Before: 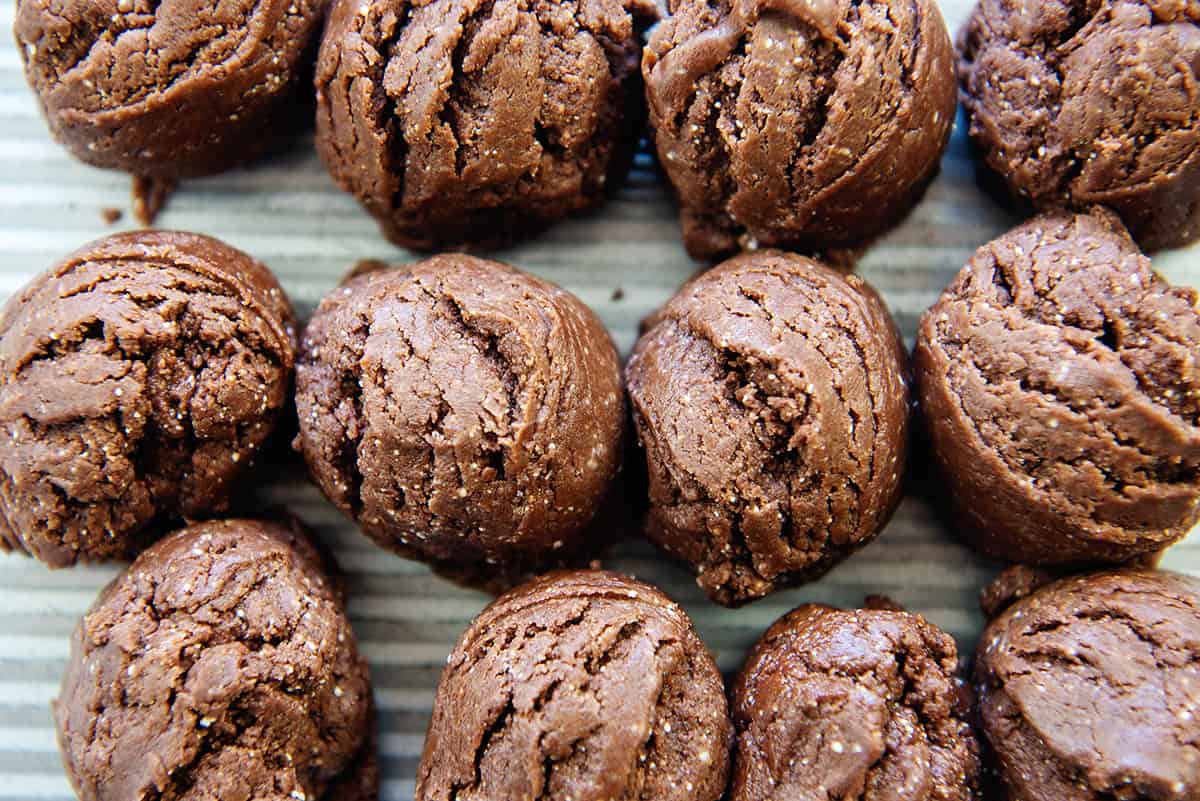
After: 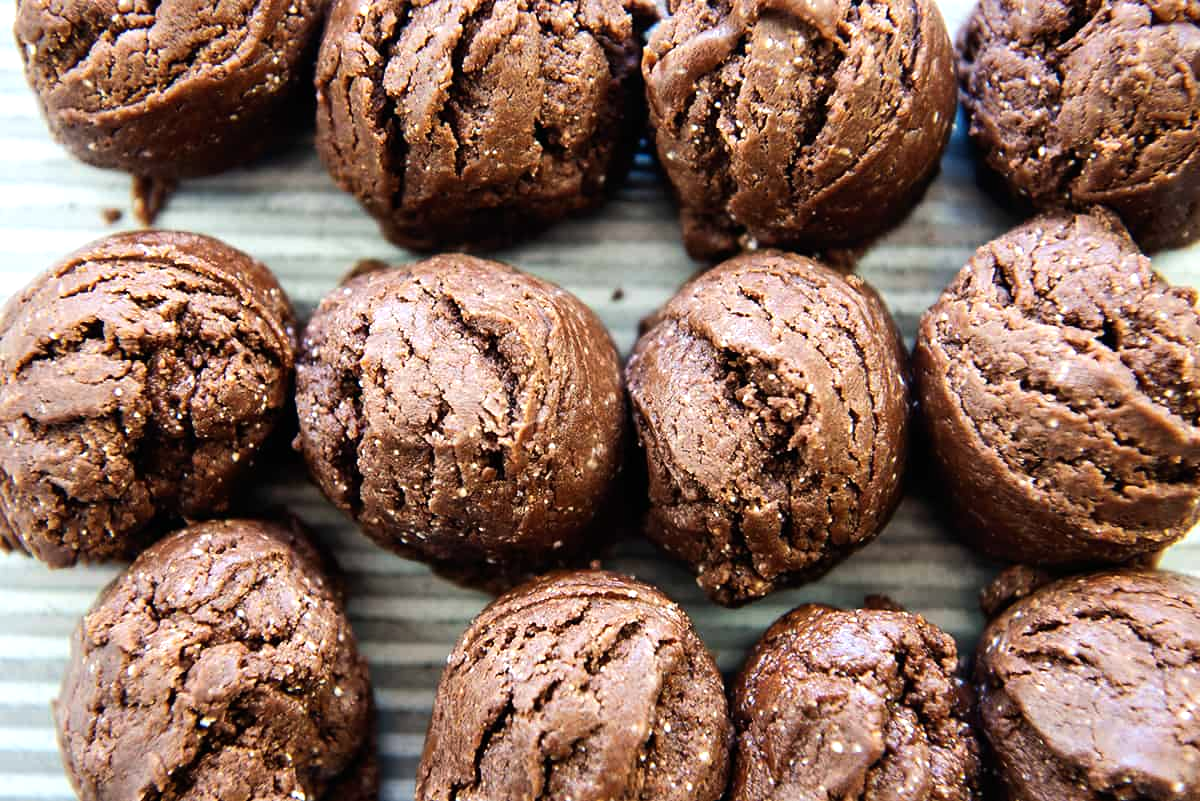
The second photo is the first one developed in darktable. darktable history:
tone equalizer: -8 EV -0.428 EV, -7 EV -0.426 EV, -6 EV -0.336 EV, -5 EV -0.191 EV, -3 EV 0.232 EV, -2 EV 0.347 EV, -1 EV 0.371 EV, +0 EV 0.427 EV, edges refinement/feathering 500, mask exposure compensation -1.57 EV, preserve details no
